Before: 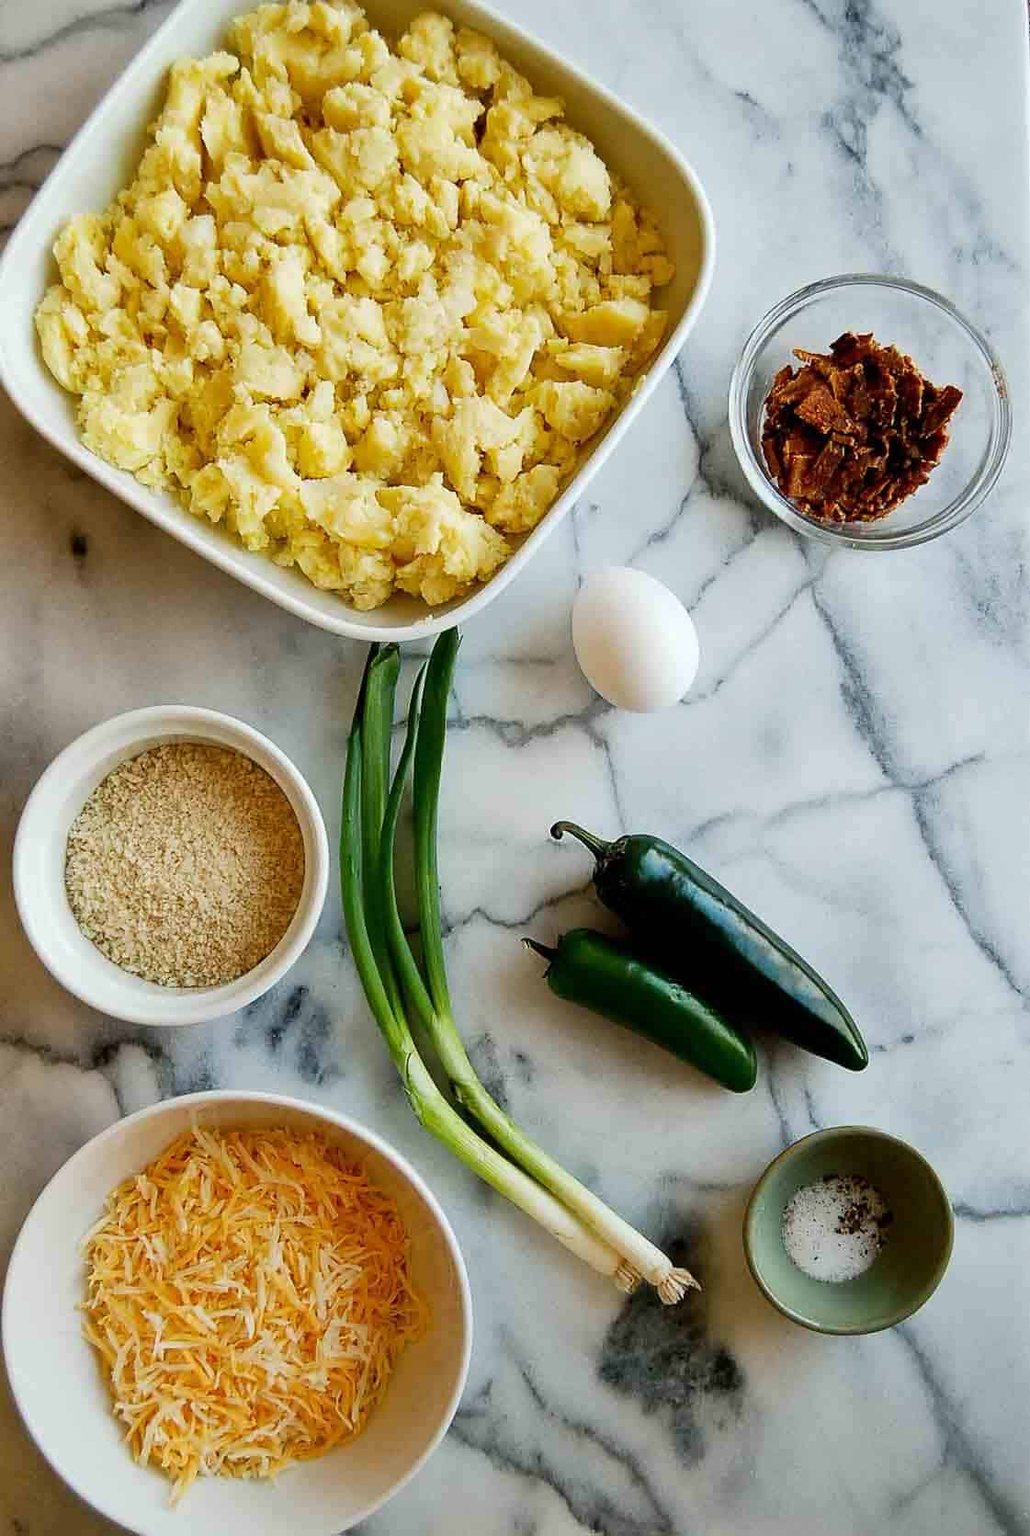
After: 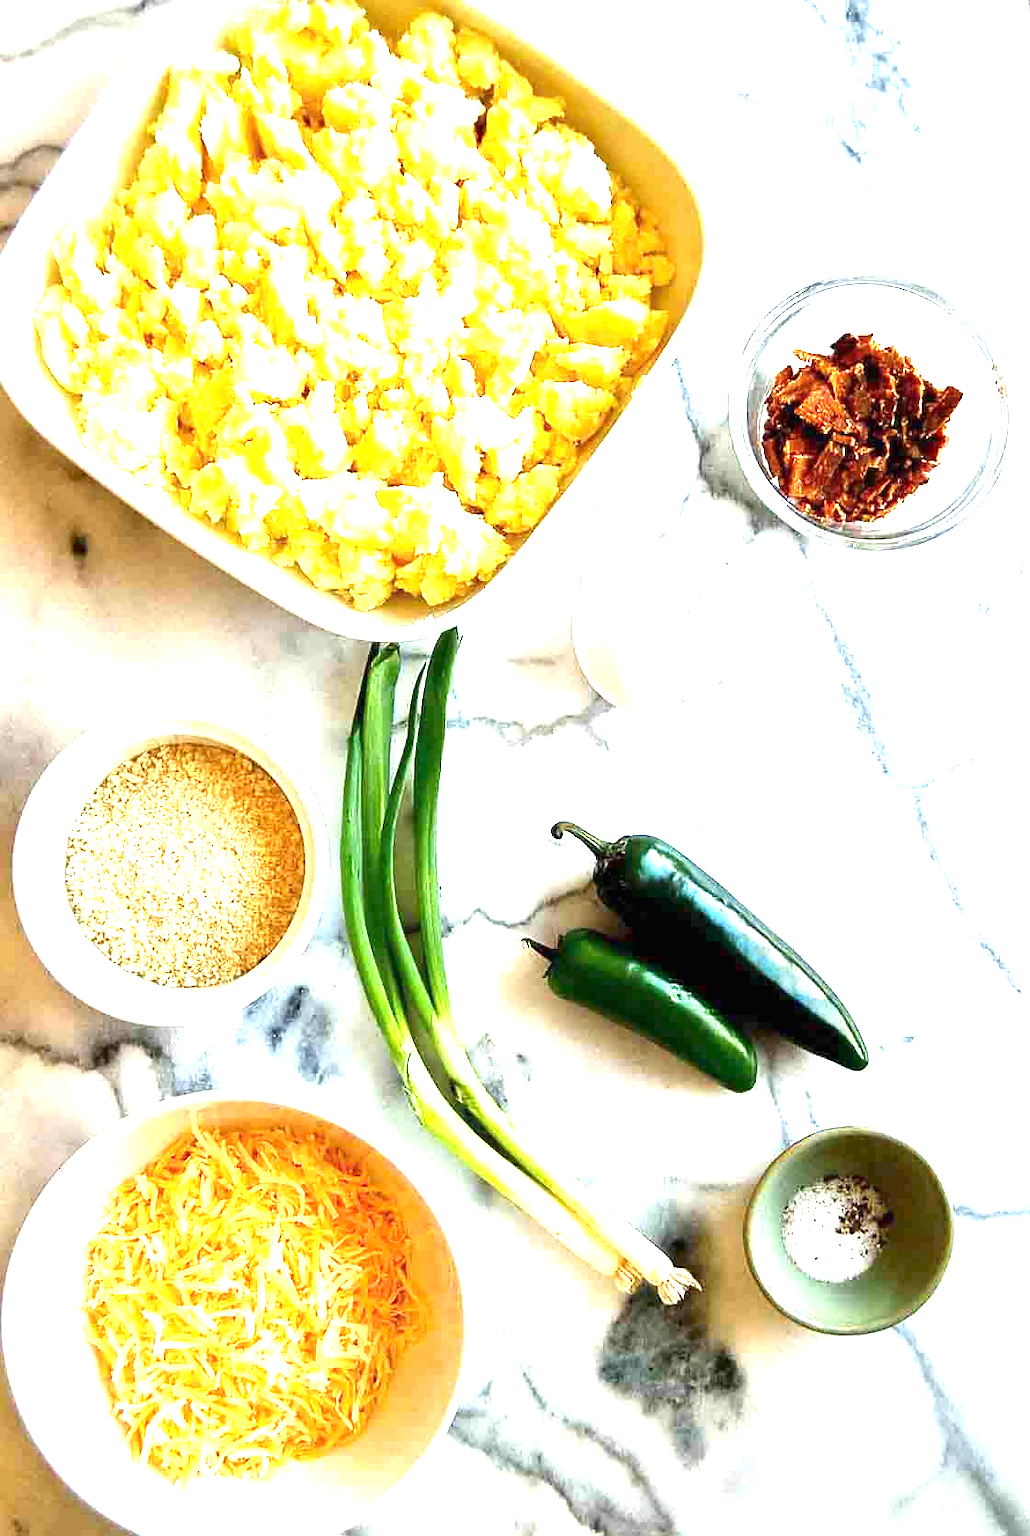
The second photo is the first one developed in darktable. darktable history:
exposure: exposure 2.061 EV, compensate highlight preservation false
